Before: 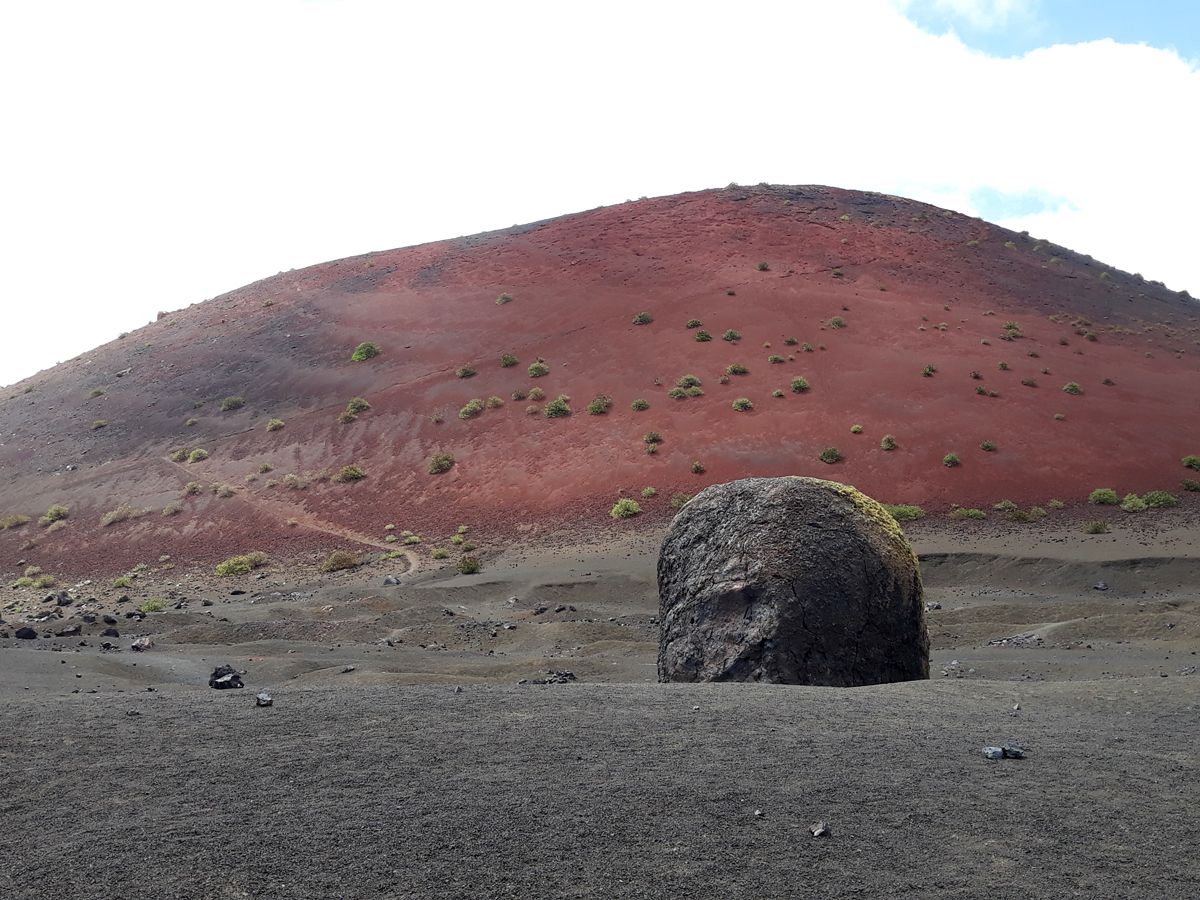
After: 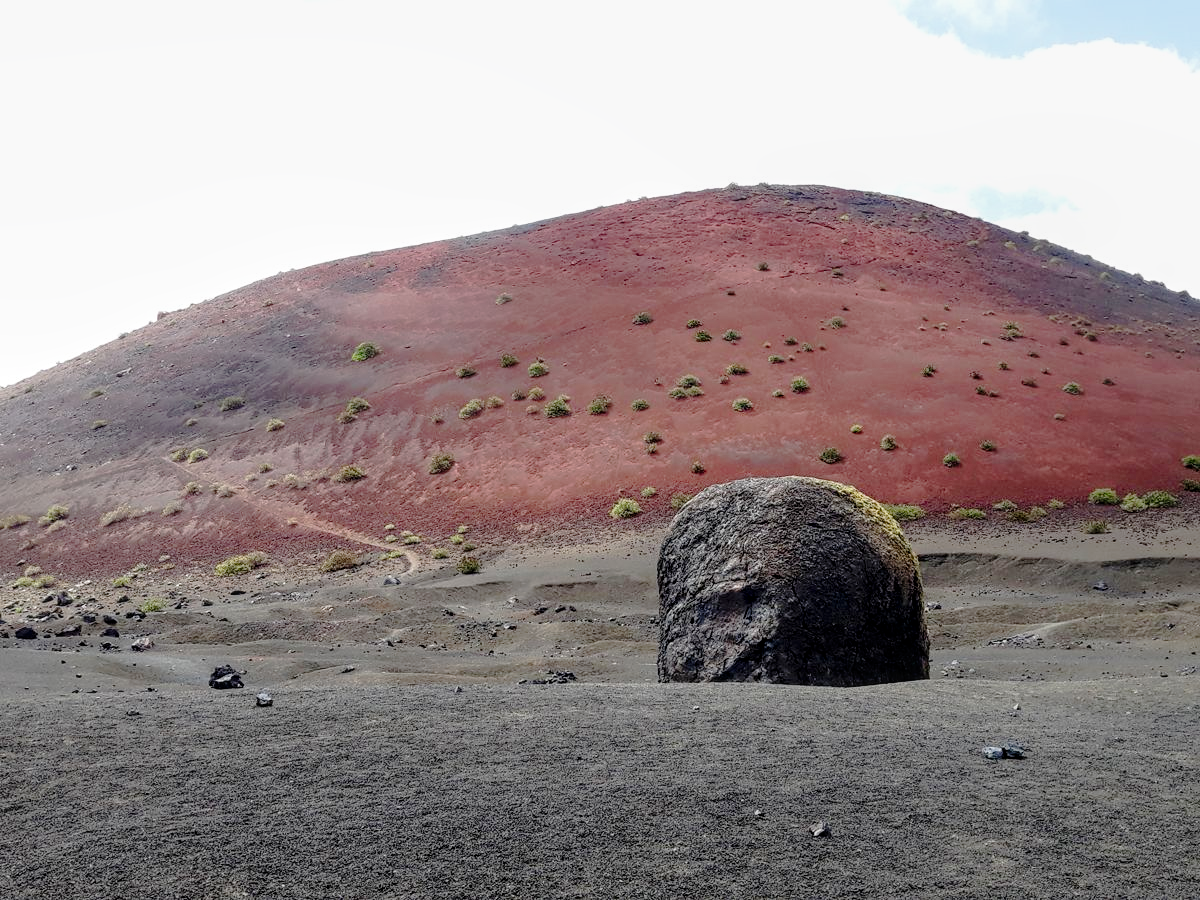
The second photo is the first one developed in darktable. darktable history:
tone curve: curves: ch0 [(0.014, 0.013) (0.088, 0.043) (0.208, 0.176) (0.257, 0.267) (0.406, 0.483) (0.489, 0.556) (0.667, 0.73) (0.793, 0.851) (0.994, 0.974)]; ch1 [(0, 0) (0.161, 0.092) (0.35, 0.33) (0.392, 0.392) (0.457, 0.467) (0.505, 0.497) (0.537, 0.518) (0.553, 0.53) (0.58, 0.567) (0.739, 0.697) (1, 1)]; ch2 [(0, 0) (0.346, 0.362) (0.448, 0.419) (0.502, 0.499) (0.533, 0.517) (0.556, 0.533) (0.629, 0.619) (0.717, 0.678) (1, 1)], preserve colors none
local contrast: on, module defaults
